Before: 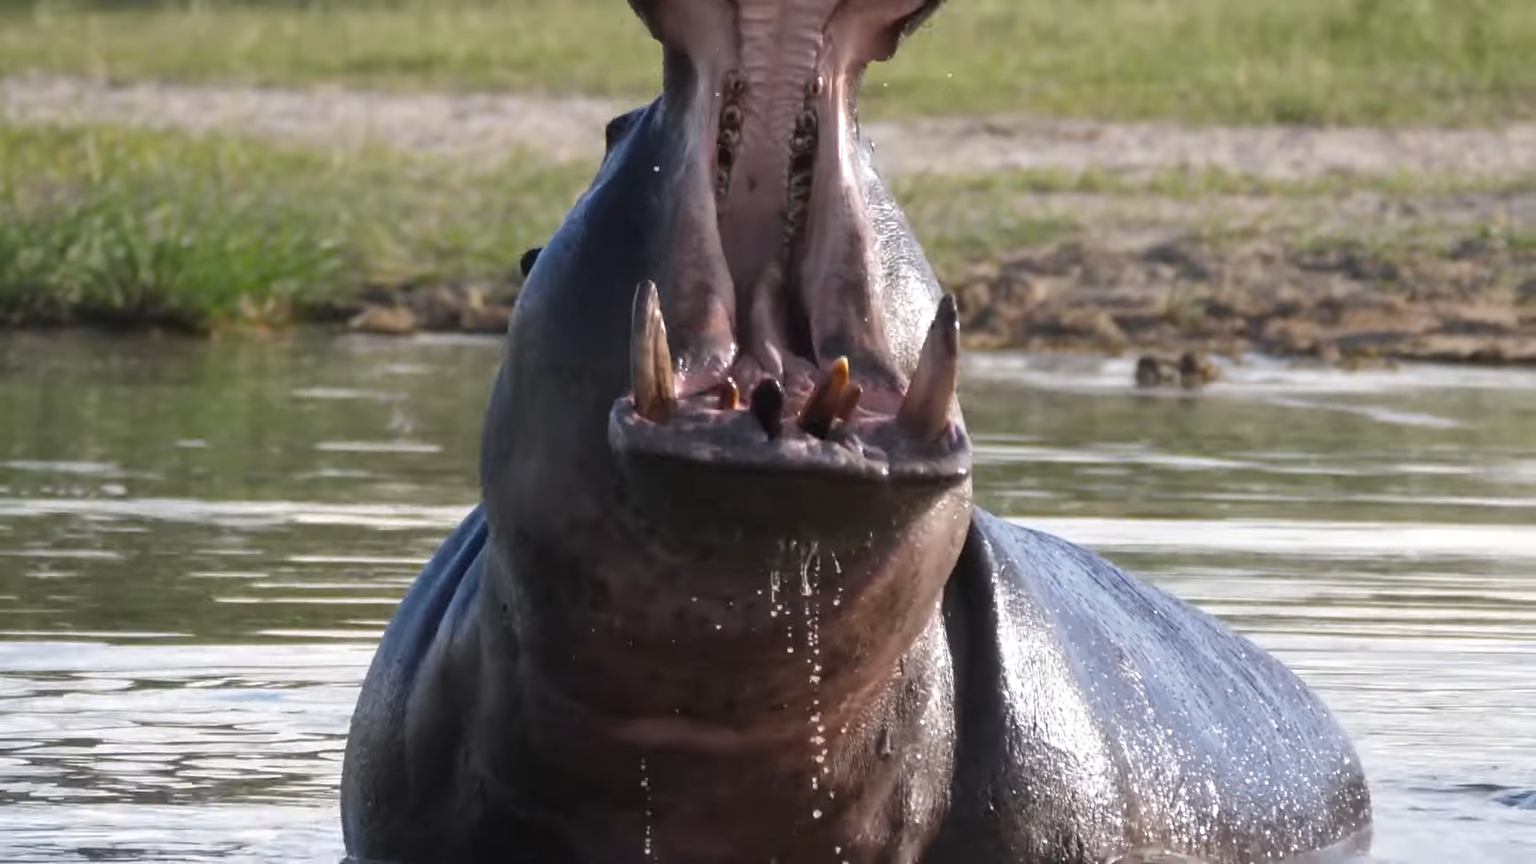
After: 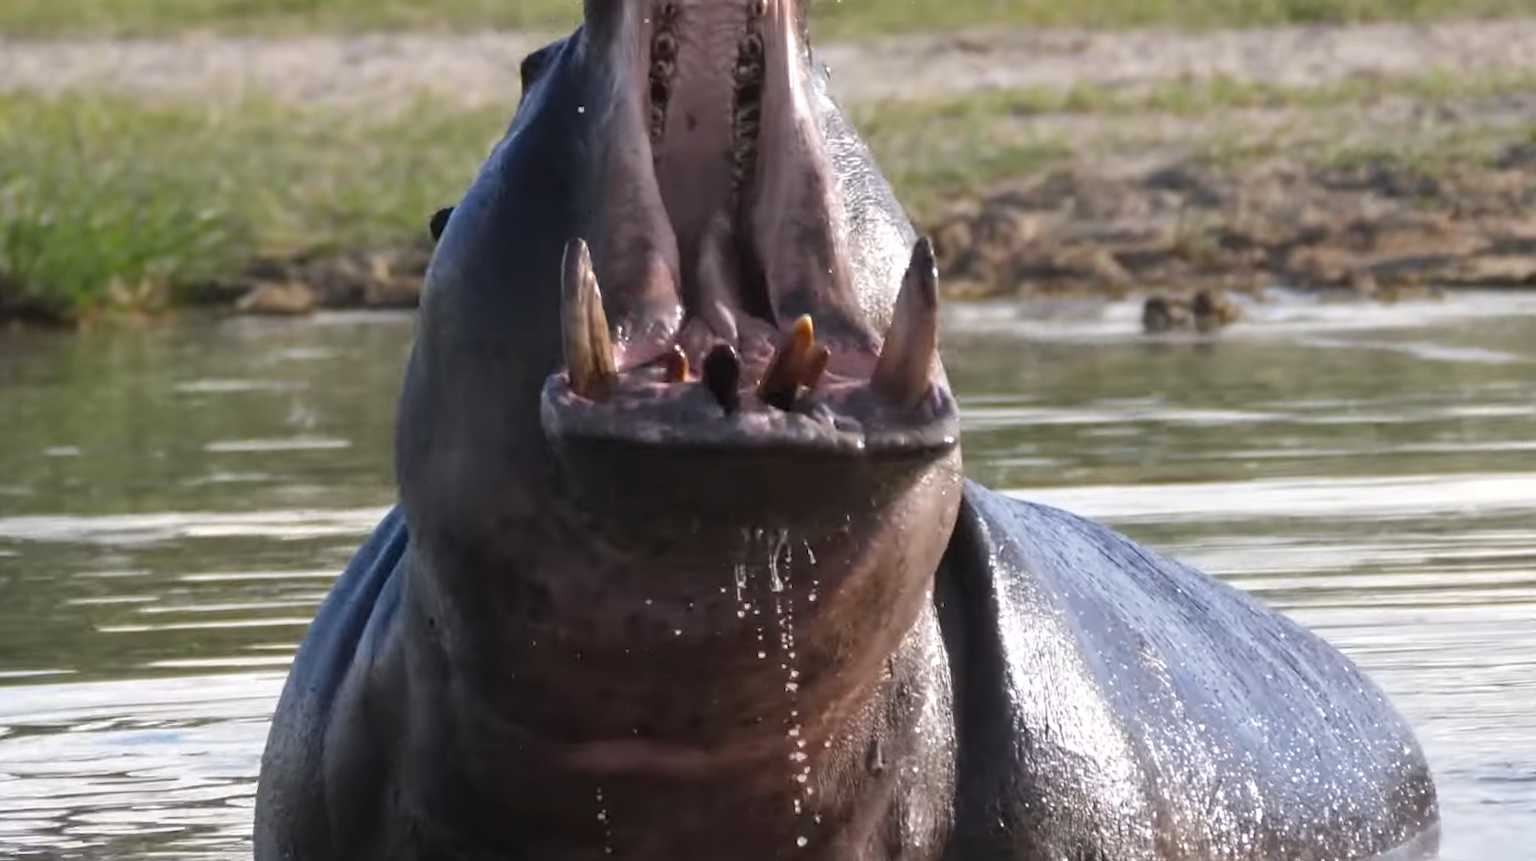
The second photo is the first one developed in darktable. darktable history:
crop and rotate: angle 2.81°, left 5.496%, top 5.721%
tone equalizer: on, module defaults
